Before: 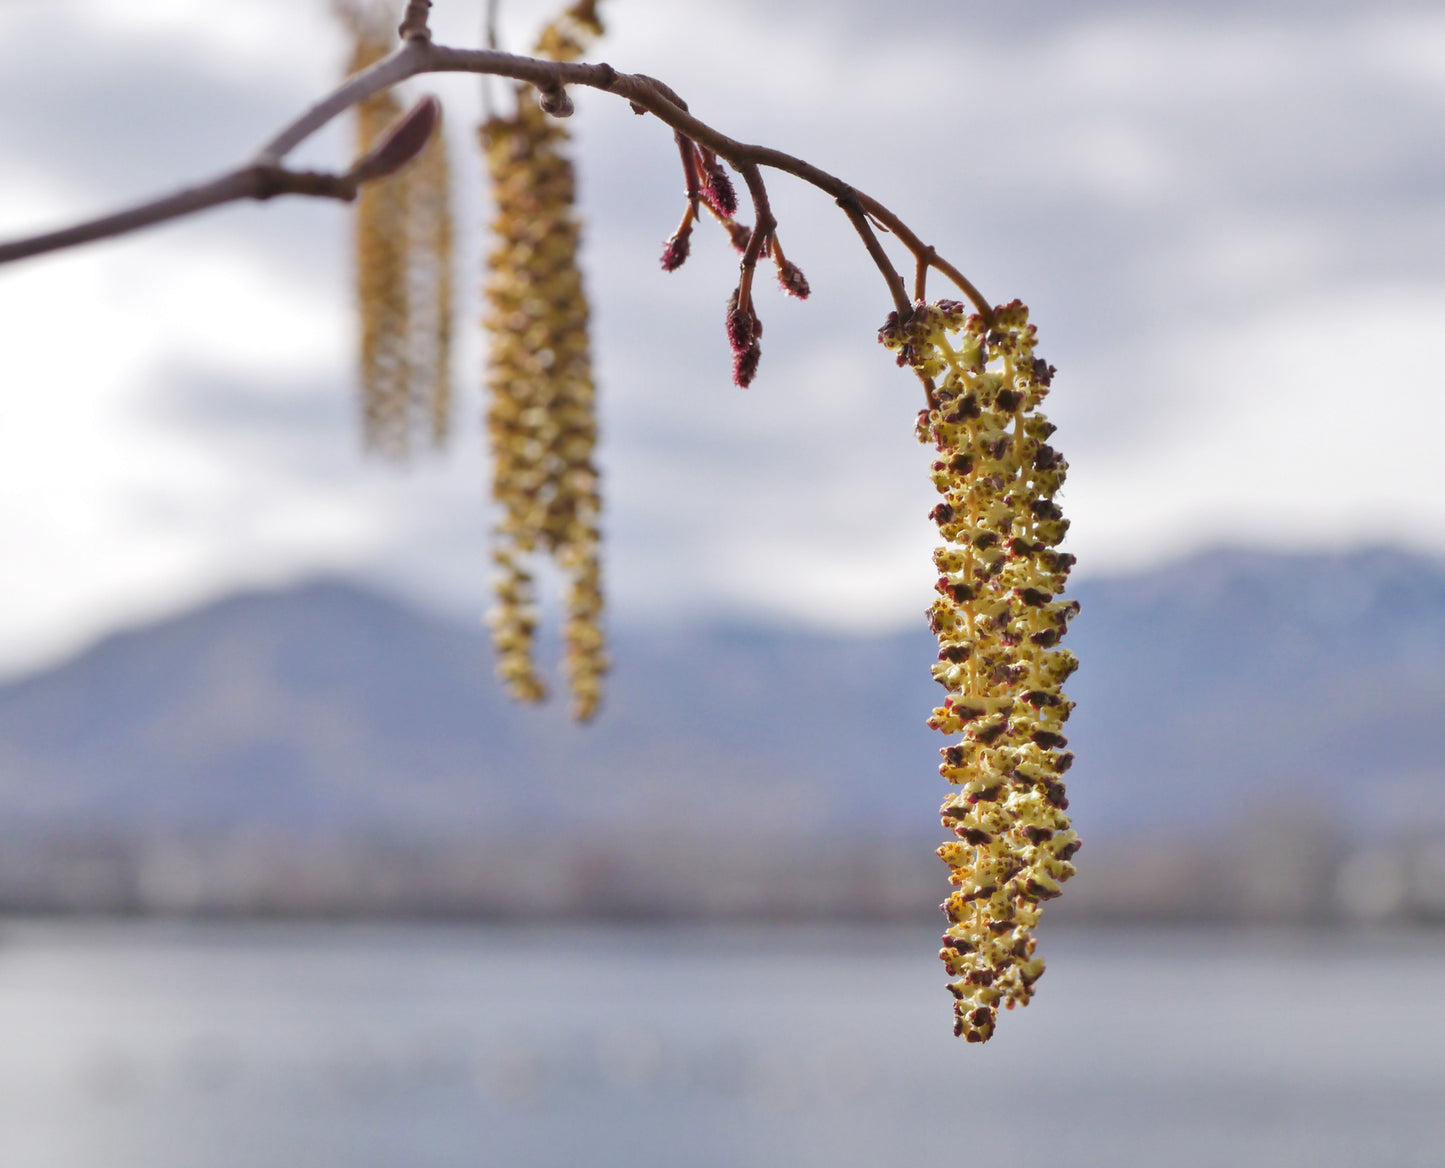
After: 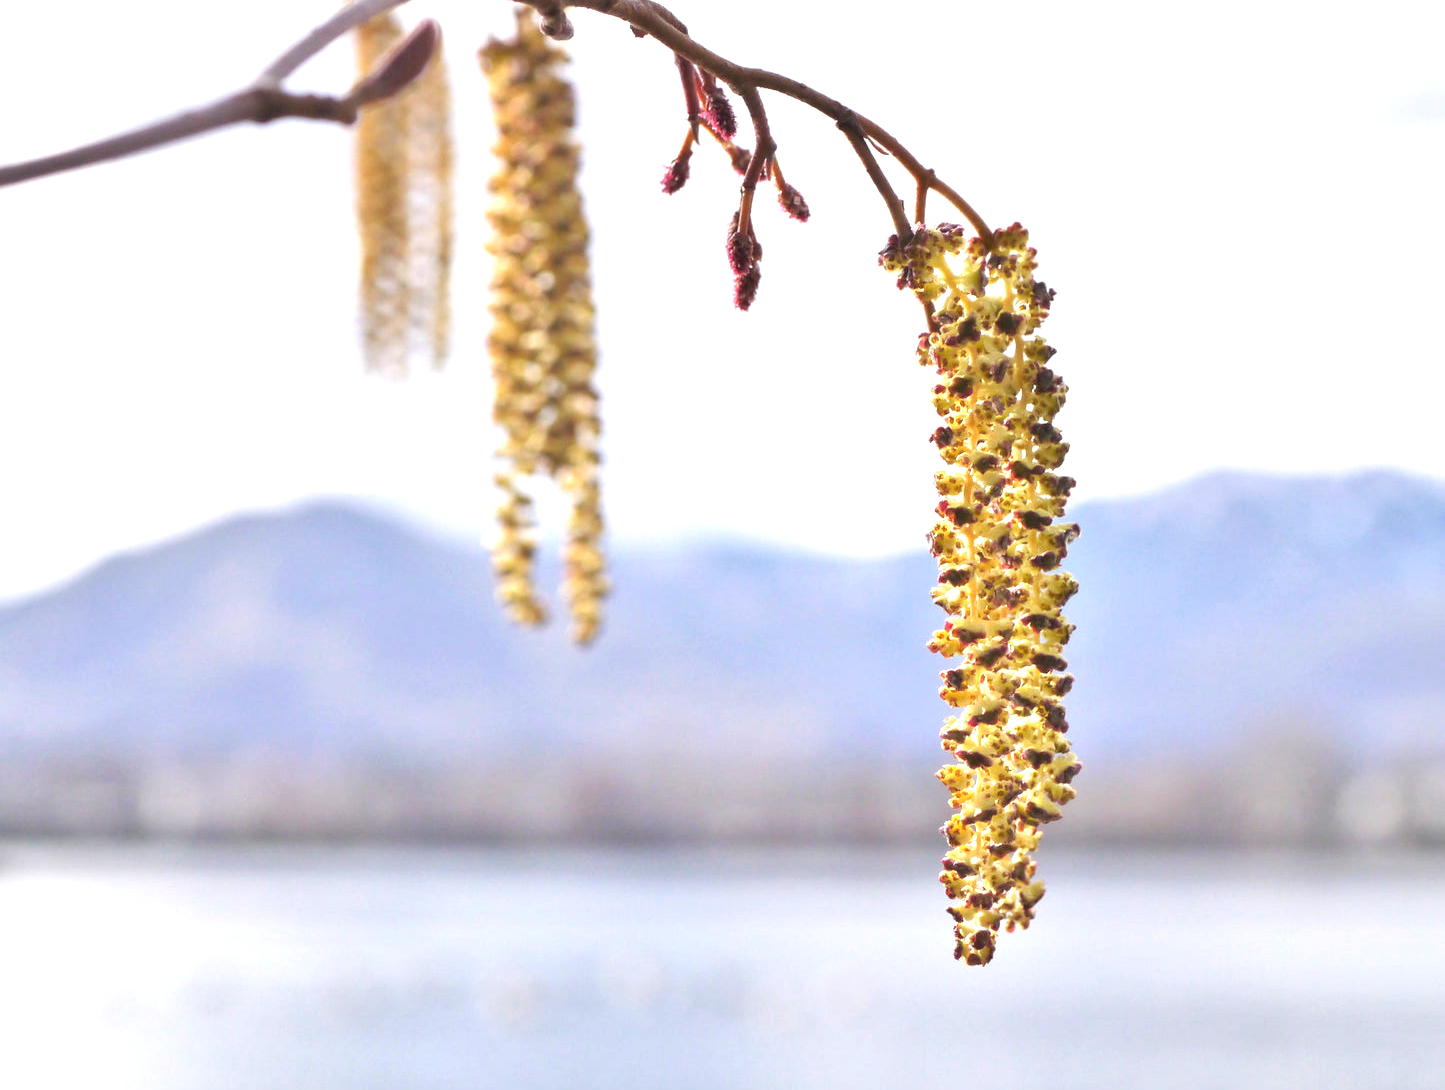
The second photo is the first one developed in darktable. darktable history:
exposure: black level correction 0, exposure 1.102 EV, compensate highlight preservation false
crop and rotate: top 6.595%
